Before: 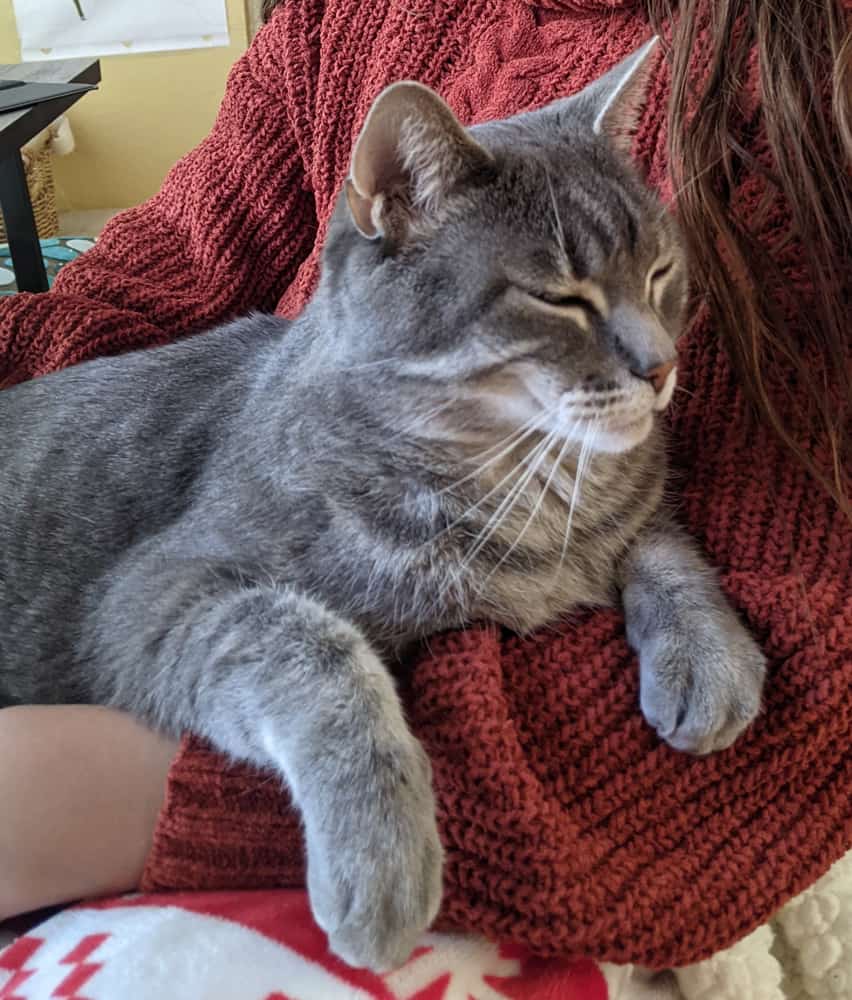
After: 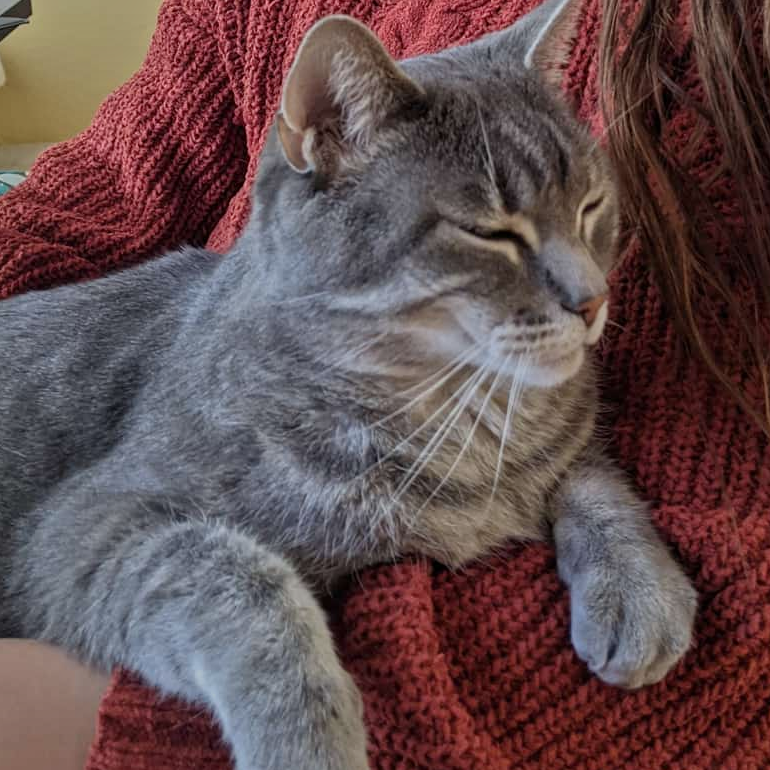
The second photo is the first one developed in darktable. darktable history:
crop: left 8.155%, top 6.611%, bottom 15.385%
tone equalizer: -8 EV -0.002 EV, -7 EV 0.005 EV, -6 EV -0.008 EV, -5 EV 0.007 EV, -4 EV -0.042 EV, -3 EV -0.233 EV, -2 EV -0.662 EV, -1 EV -0.983 EV, +0 EV -0.969 EV, smoothing diameter 2%, edges refinement/feathering 20, mask exposure compensation -1.57 EV, filter diffusion 5
